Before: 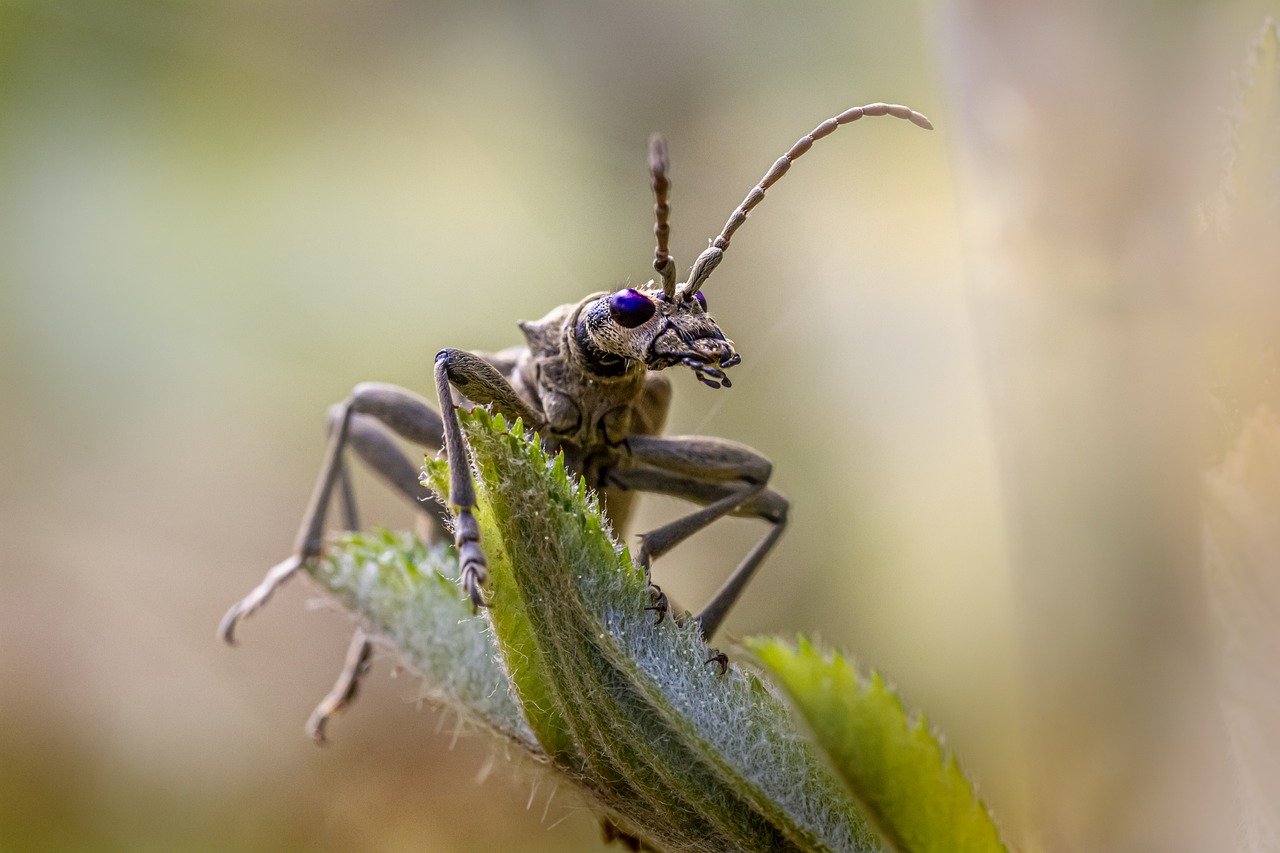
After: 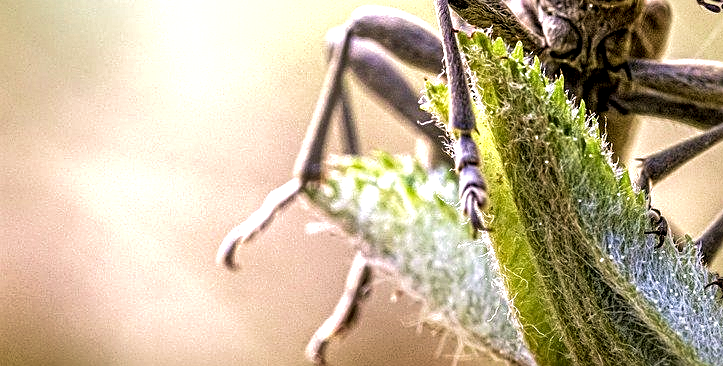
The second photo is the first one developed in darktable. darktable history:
crop: top 44.106%, right 43.444%, bottom 12.876%
exposure: exposure -0.01 EV, compensate highlight preservation false
tone equalizer: -8 EV -1.12 EV, -7 EV -1.04 EV, -6 EV -0.832 EV, -5 EV -0.543 EV, -3 EV 0.593 EV, -2 EV 0.865 EV, -1 EV 0.998 EV, +0 EV 1.07 EV
shadows and highlights: shadows 20.78, highlights -36.16, soften with gaussian
velvia: on, module defaults
local contrast: highlights 106%, shadows 100%, detail 199%, midtone range 0.2
sharpen: on, module defaults
color correction: highlights a* 3.04, highlights b* -0.922, shadows a* -0.086, shadows b* 2.47, saturation 0.976
